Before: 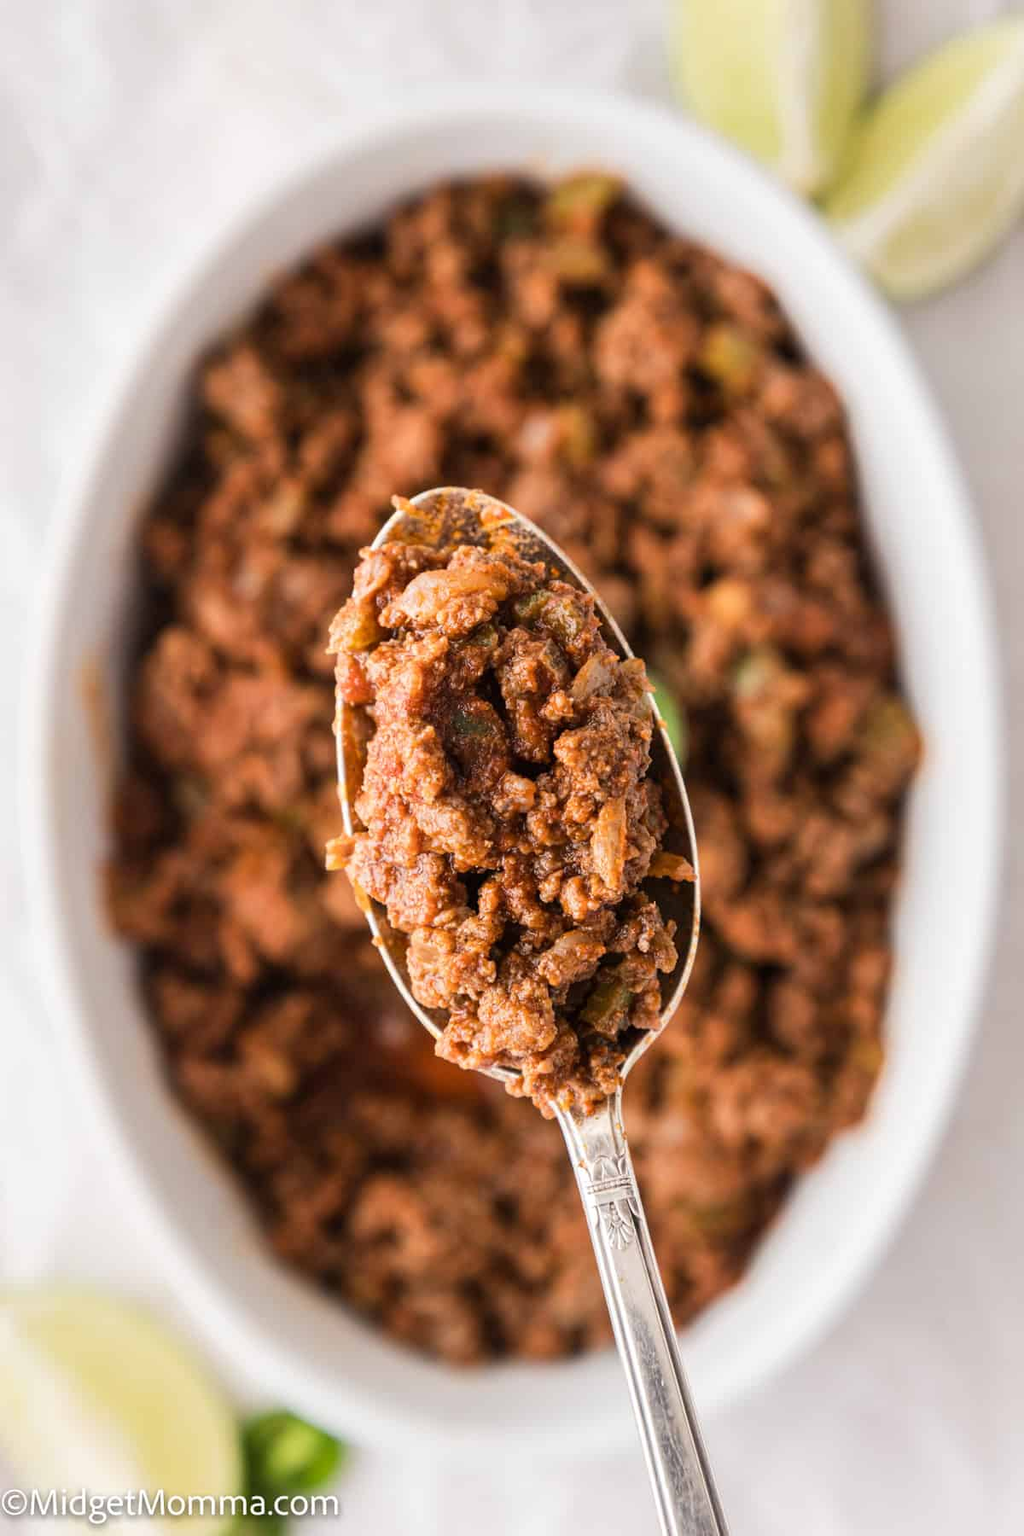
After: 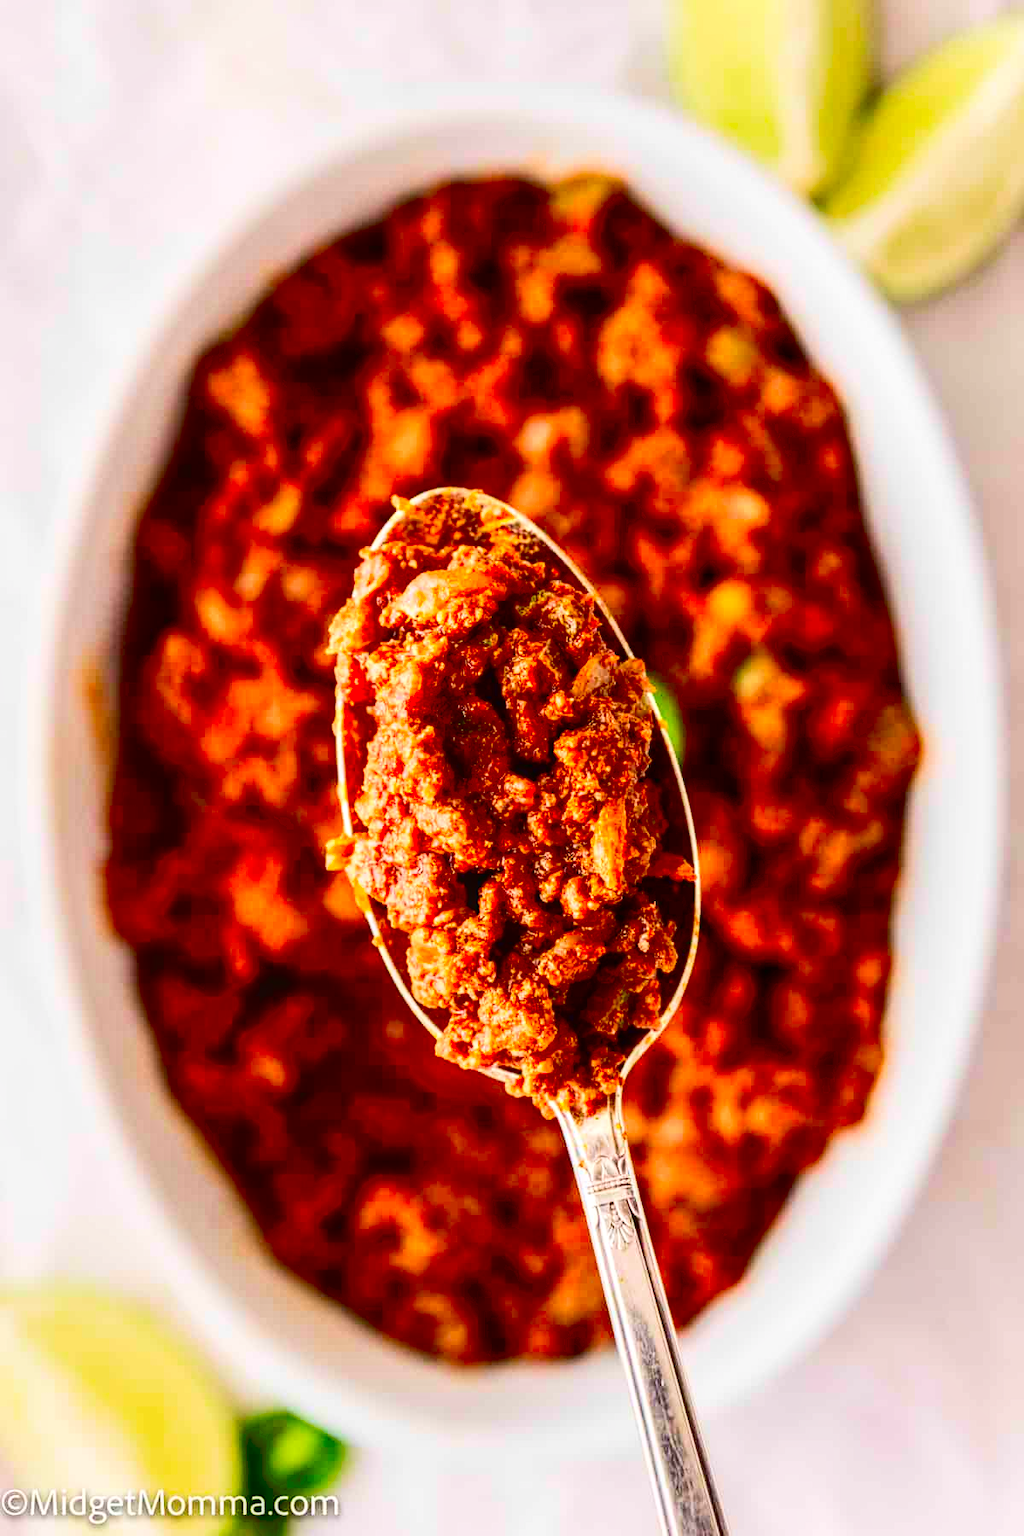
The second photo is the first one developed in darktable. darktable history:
exposure: black level correction 0.047, exposure 0.013 EV, compensate highlight preservation false
velvia: on, module defaults
white balance: emerald 1
local contrast: detail 130%
contrast brightness saturation: contrast 0.26, brightness 0.02, saturation 0.87
